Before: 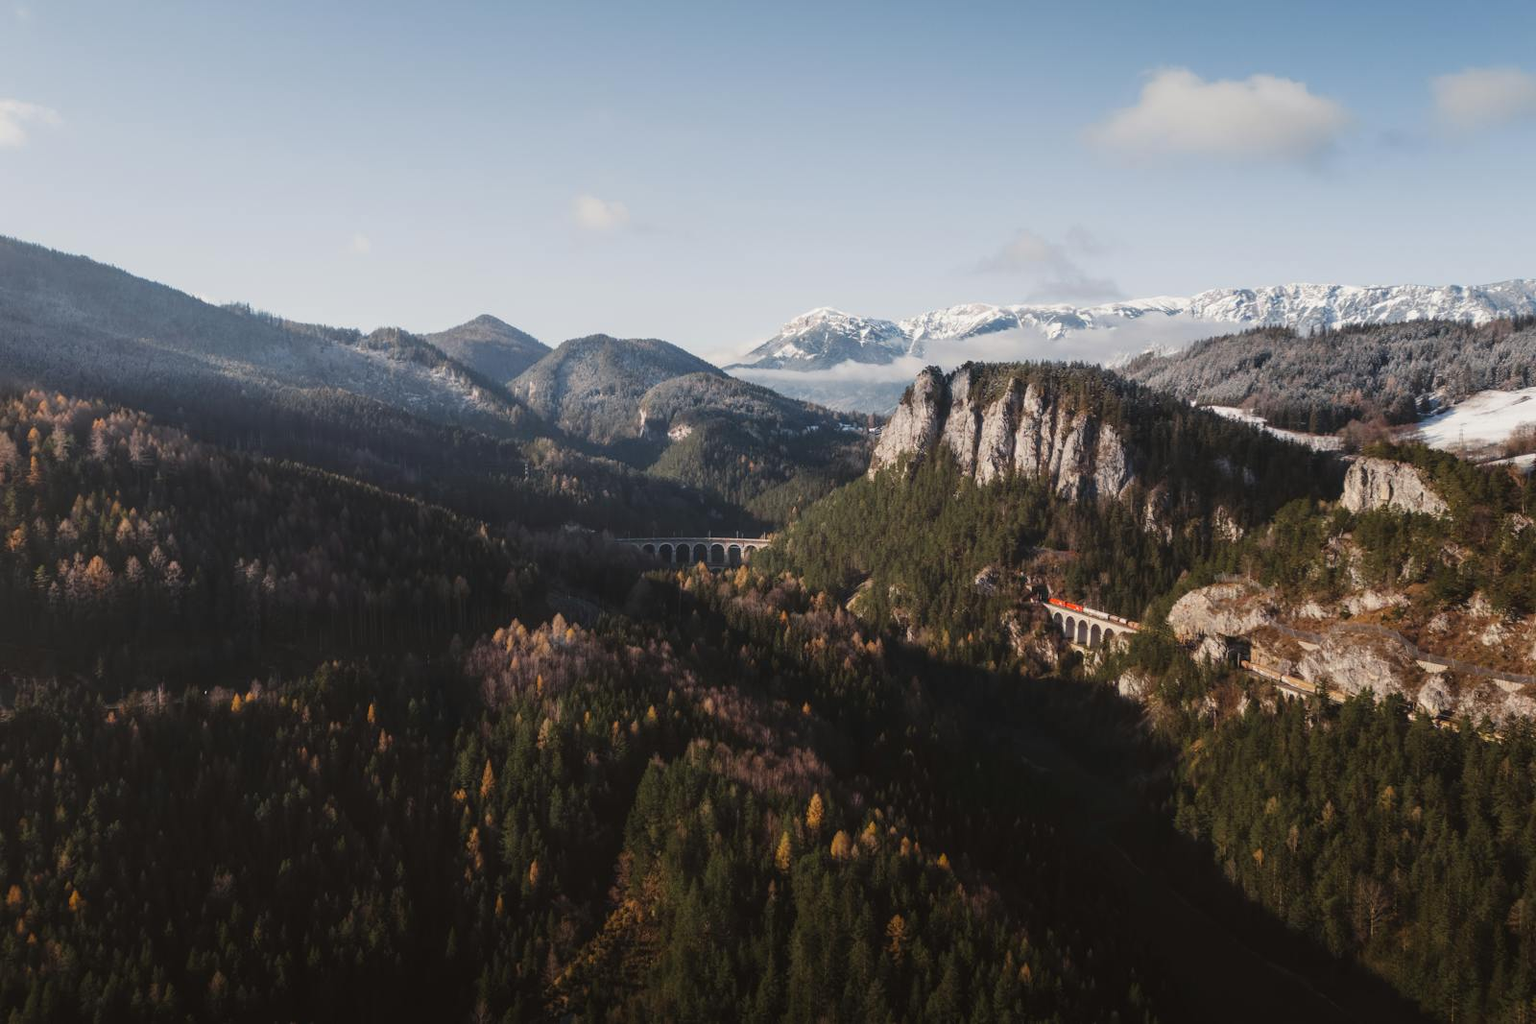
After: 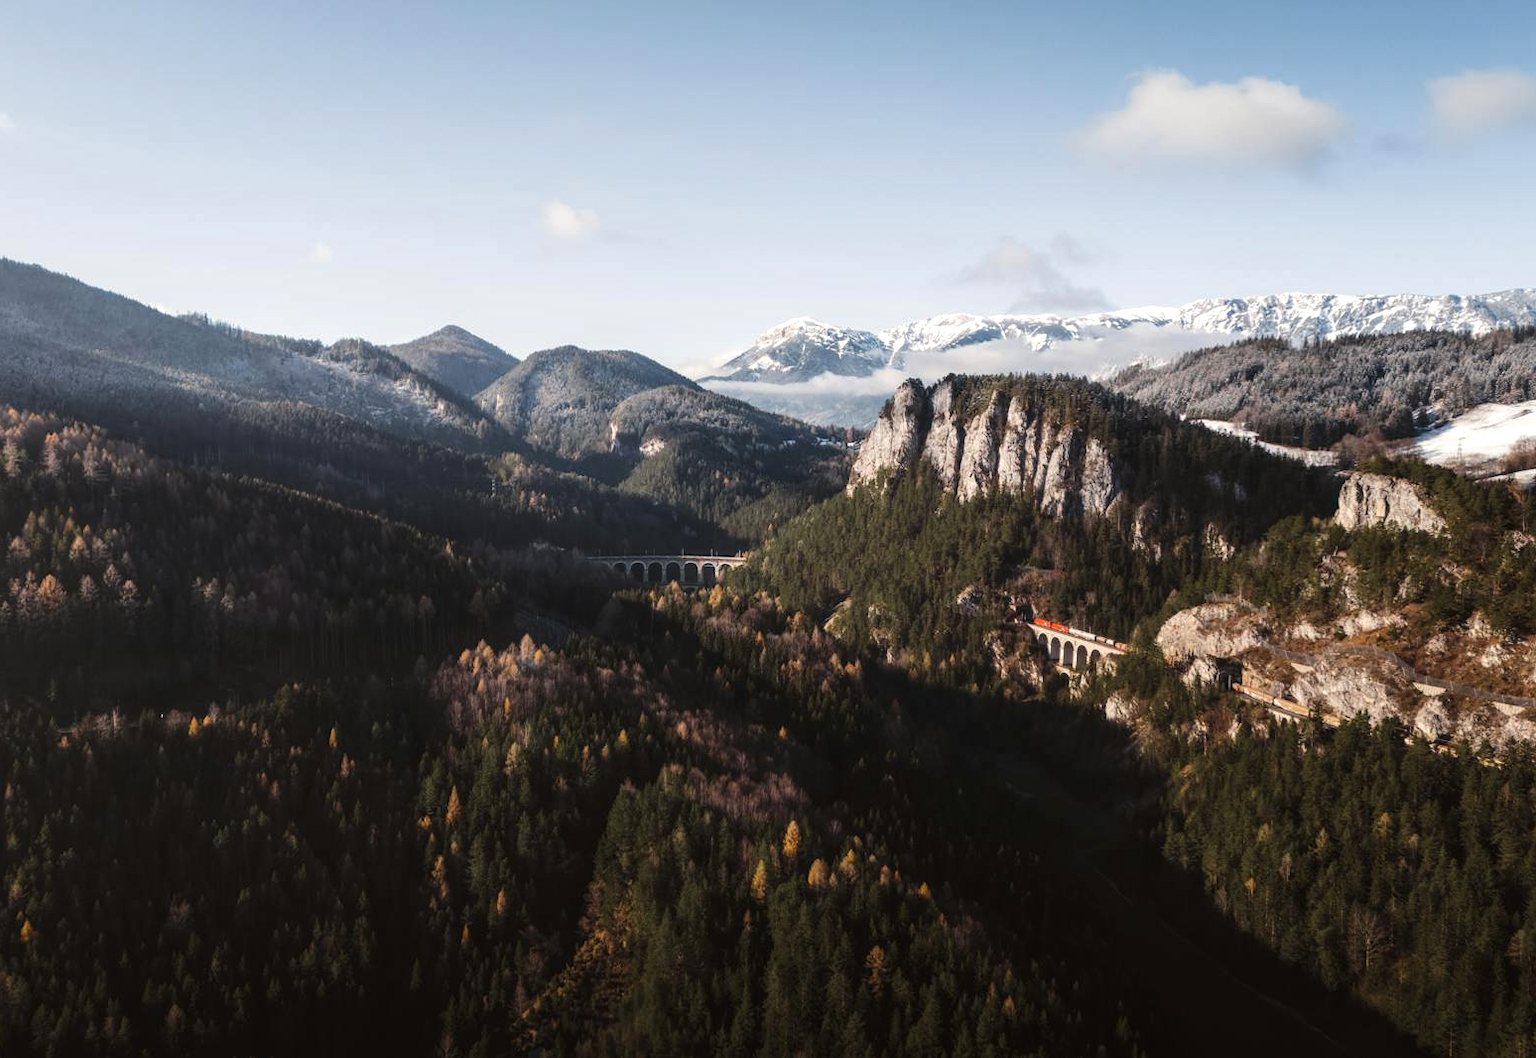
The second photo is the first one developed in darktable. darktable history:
crop and rotate: left 3.238%
local contrast: highlights 100%, shadows 100%, detail 120%, midtone range 0.2
tone equalizer: -8 EV -0.417 EV, -7 EV -0.389 EV, -6 EV -0.333 EV, -5 EV -0.222 EV, -3 EV 0.222 EV, -2 EV 0.333 EV, -1 EV 0.389 EV, +0 EV 0.417 EV, edges refinement/feathering 500, mask exposure compensation -1.57 EV, preserve details no
